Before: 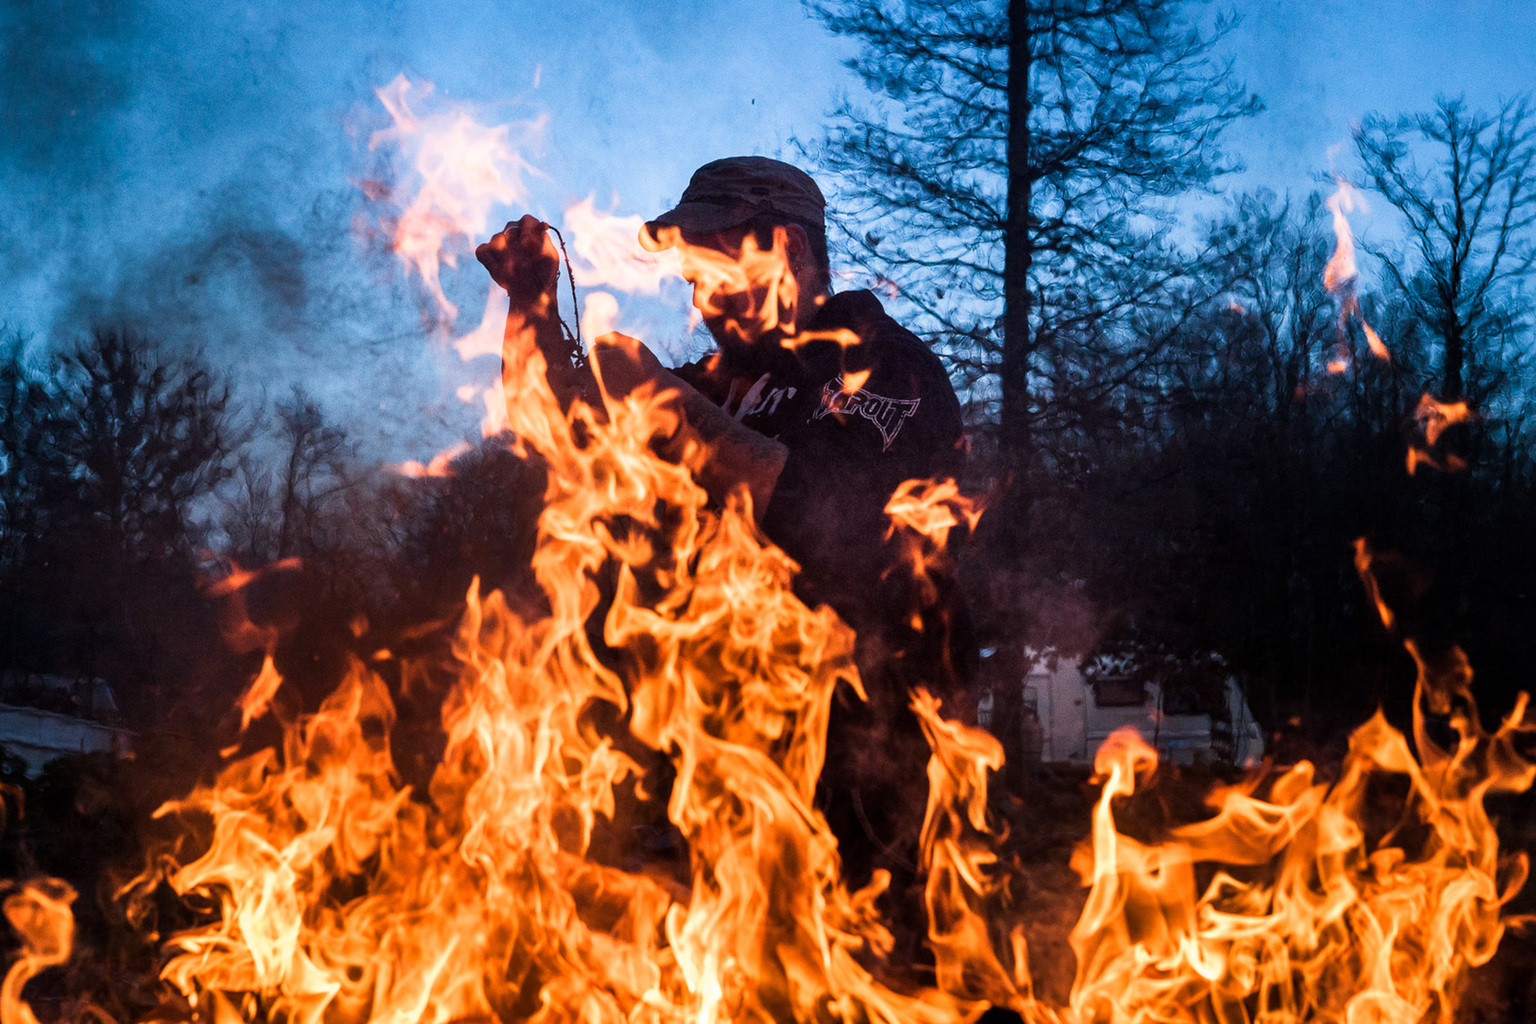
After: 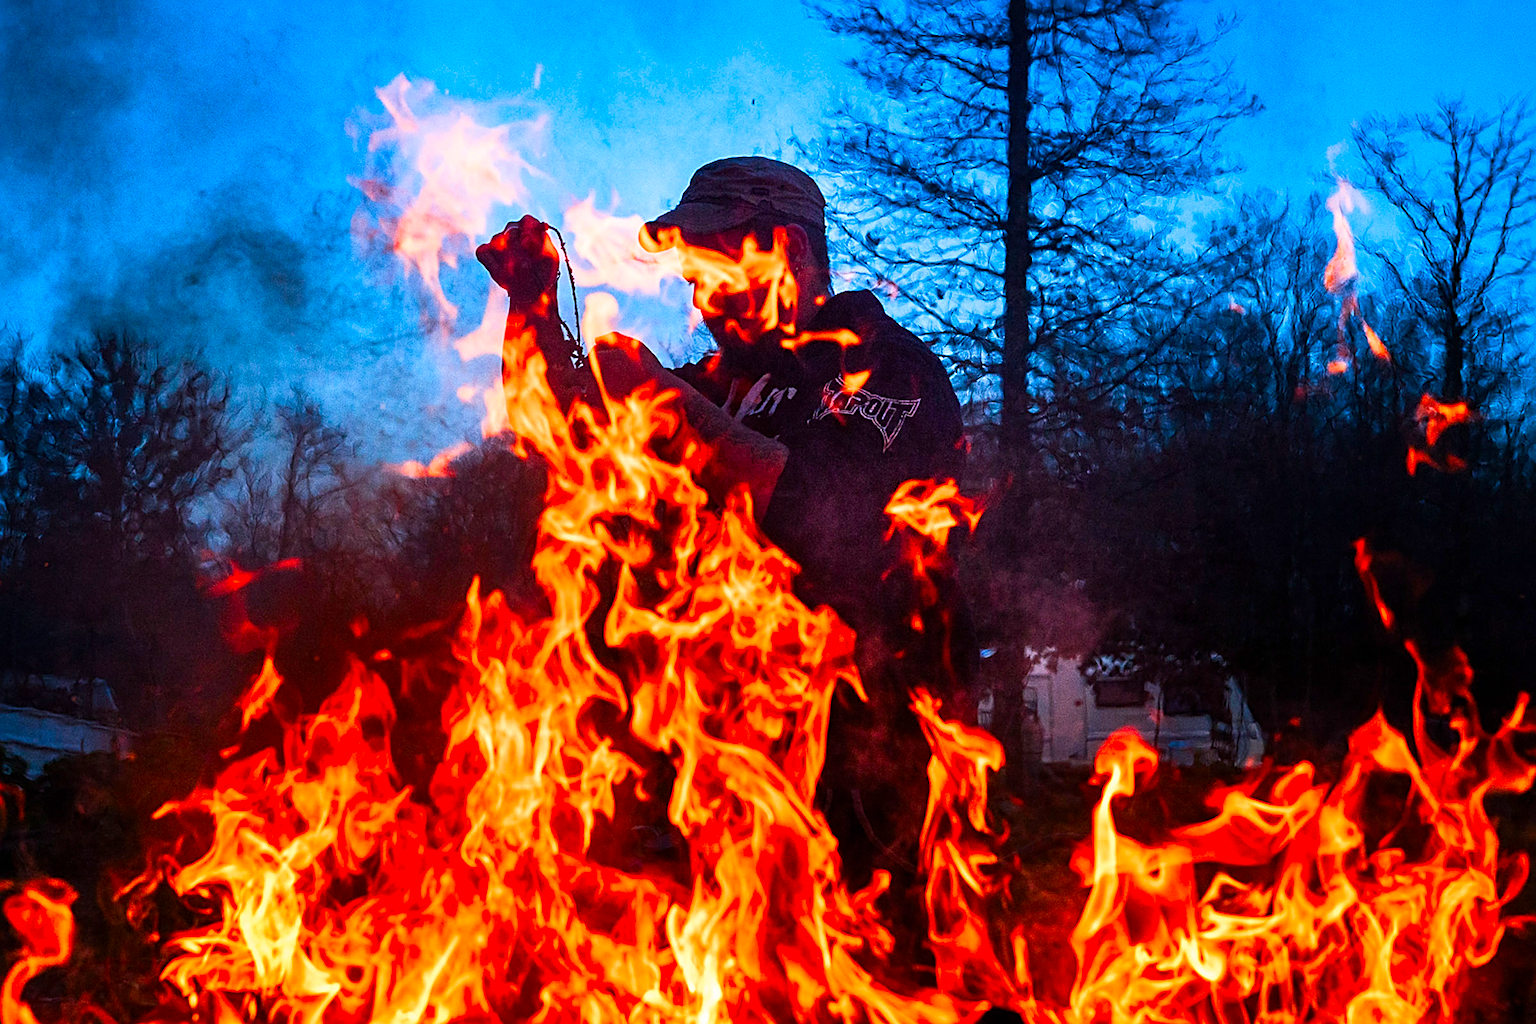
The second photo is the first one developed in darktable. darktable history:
color correction: saturation 1.8
sharpen: radius 2.817, amount 0.715
